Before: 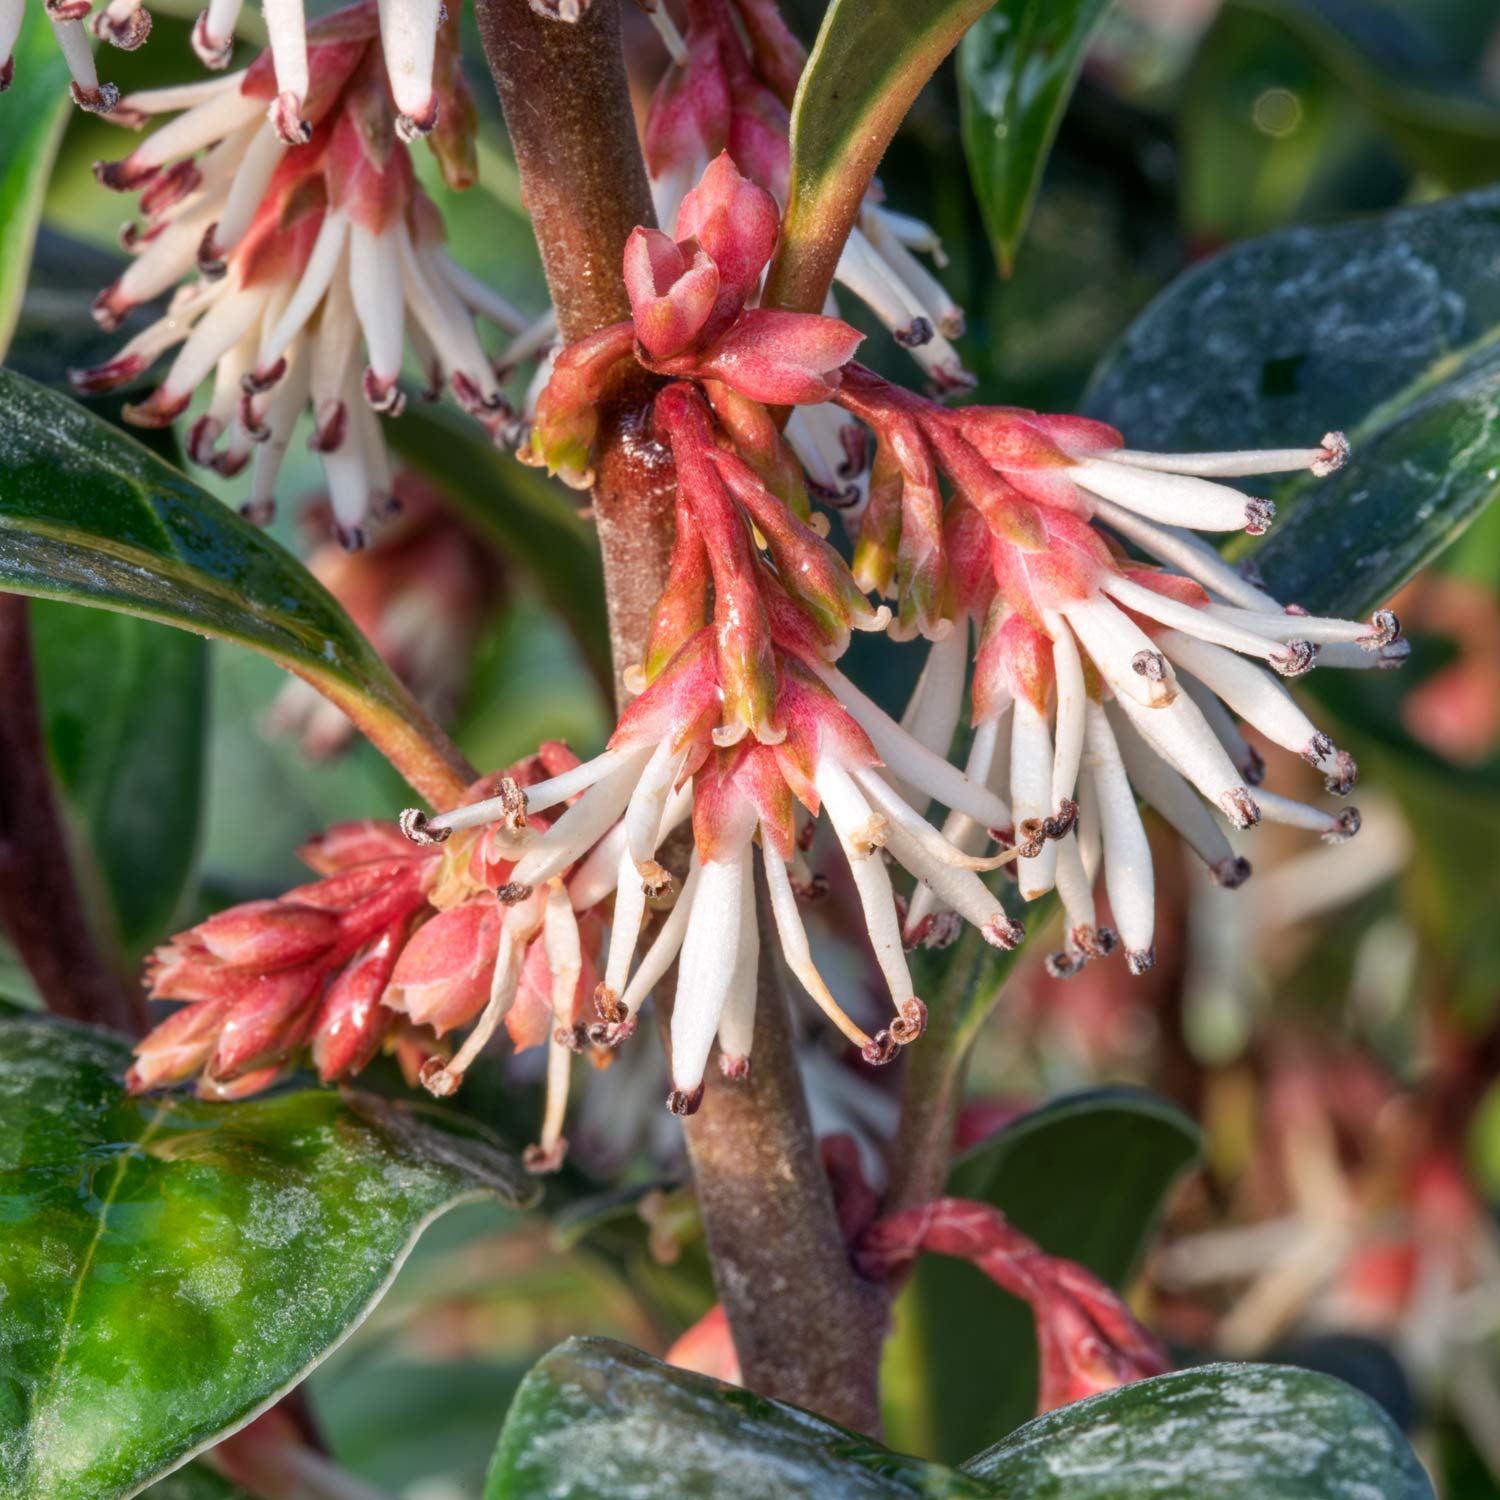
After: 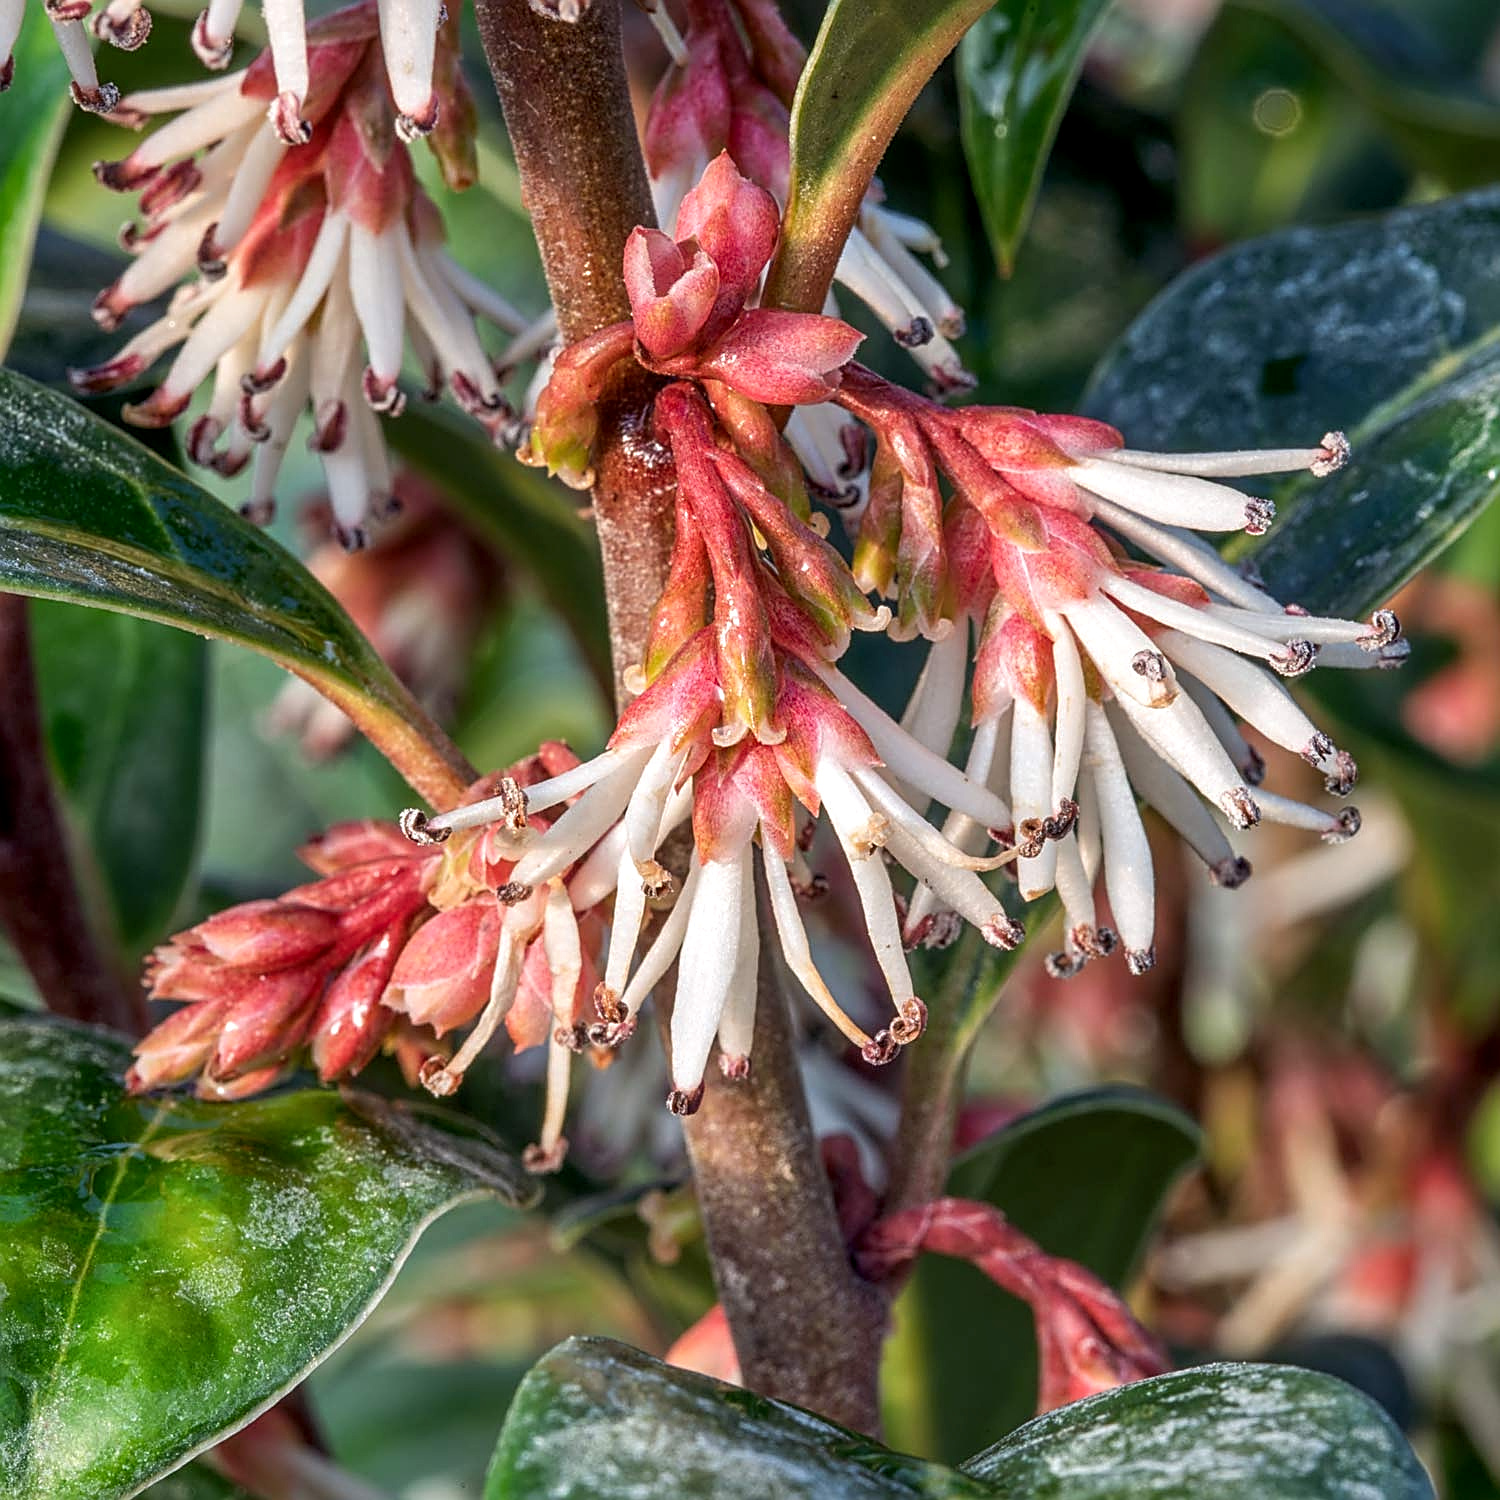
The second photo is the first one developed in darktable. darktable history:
local contrast: on, module defaults
sharpen: amount 1
